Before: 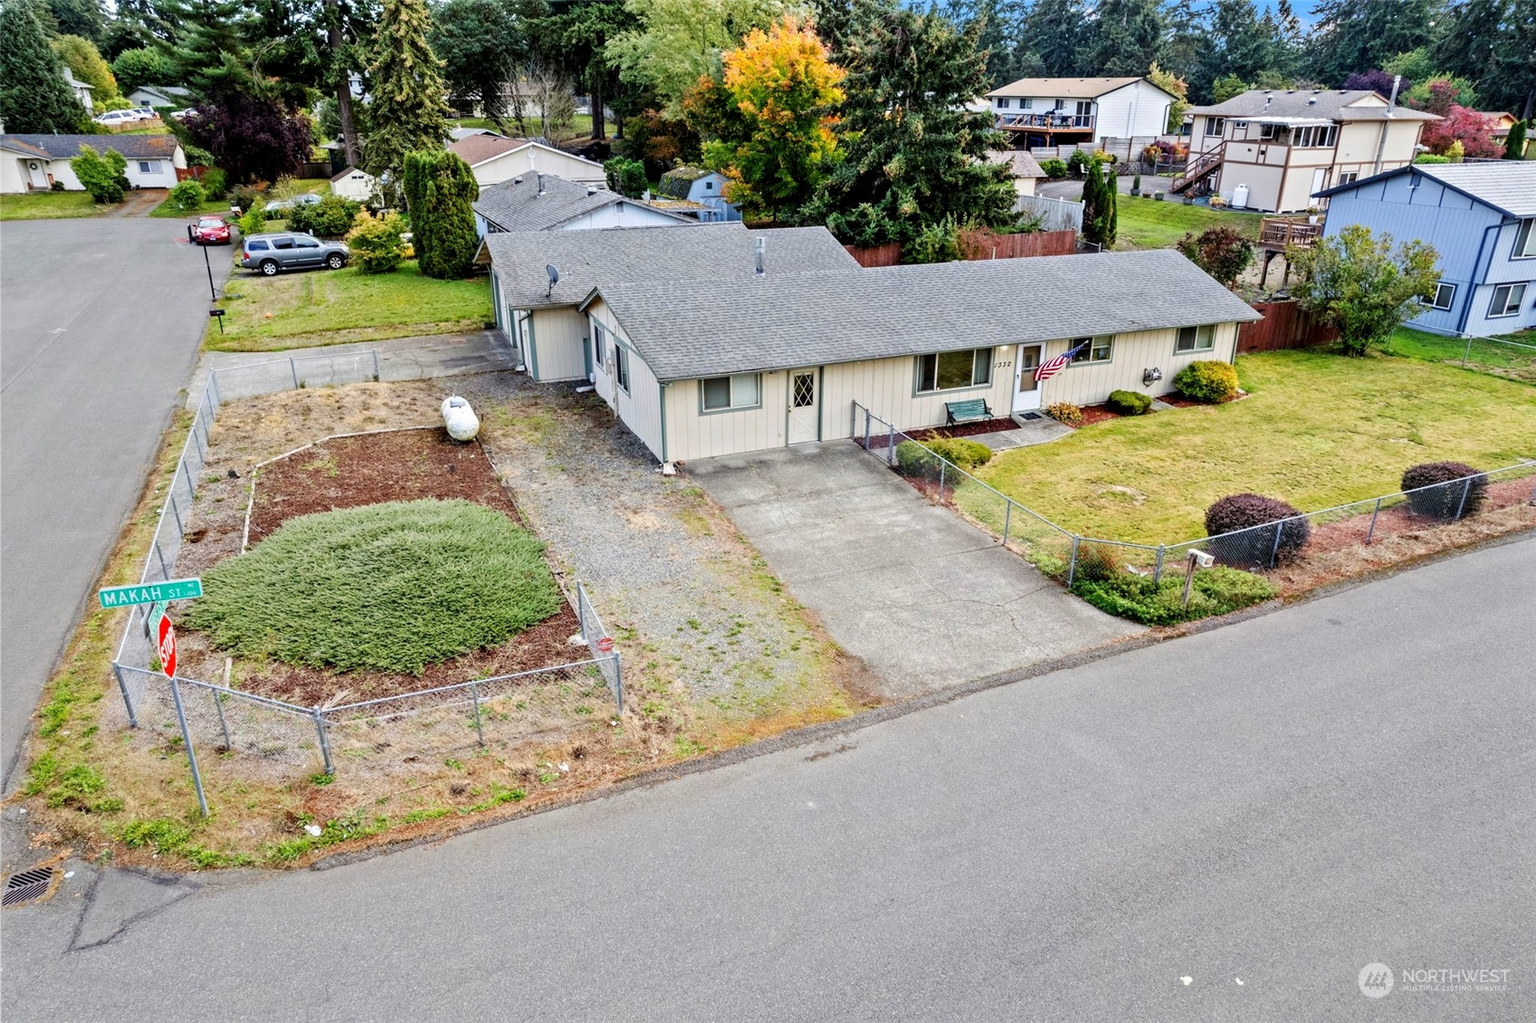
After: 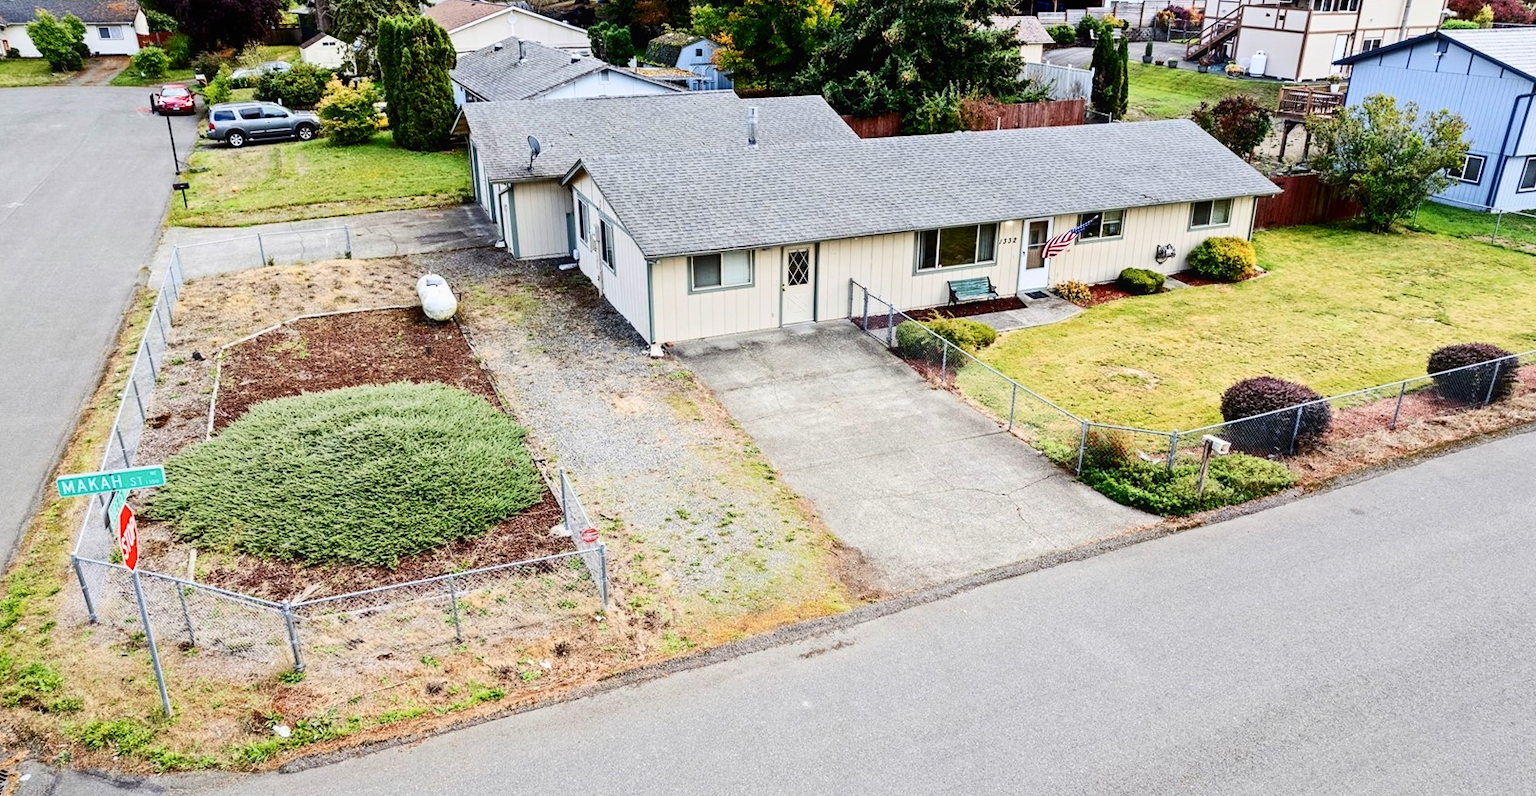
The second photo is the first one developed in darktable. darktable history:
crop and rotate: left 2.991%, top 13.302%, right 1.981%, bottom 12.636%
contrast equalizer: y [[0.5, 0.488, 0.462, 0.461, 0.491, 0.5], [0.5 ×6], [0.5 ×6], [0 ×6], [0 ×6]]
contrast brightness saturation: contrast 0.28
